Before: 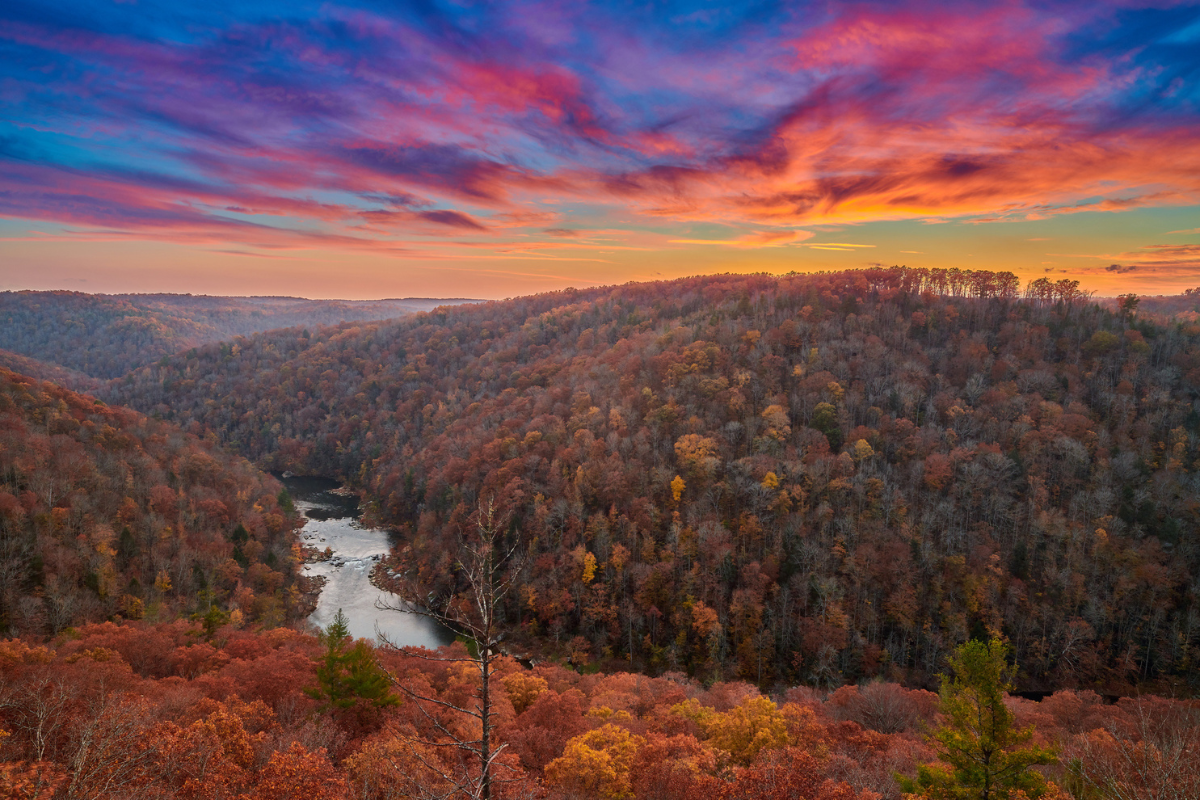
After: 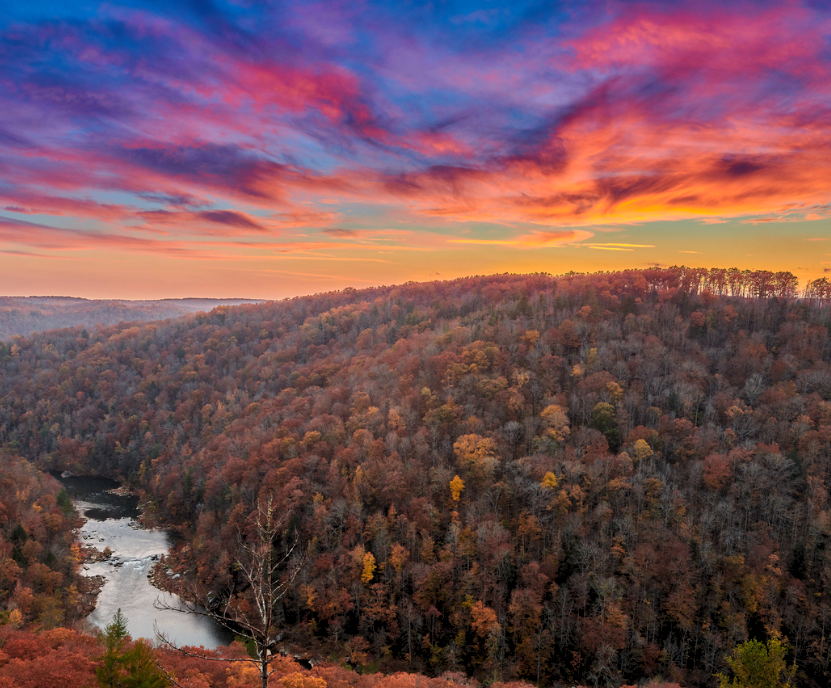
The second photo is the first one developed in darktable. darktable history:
crop: left 18.479%, right 12.2%, bottom 13.971%
levels: levels [0.073, 0.497, 0.972]
